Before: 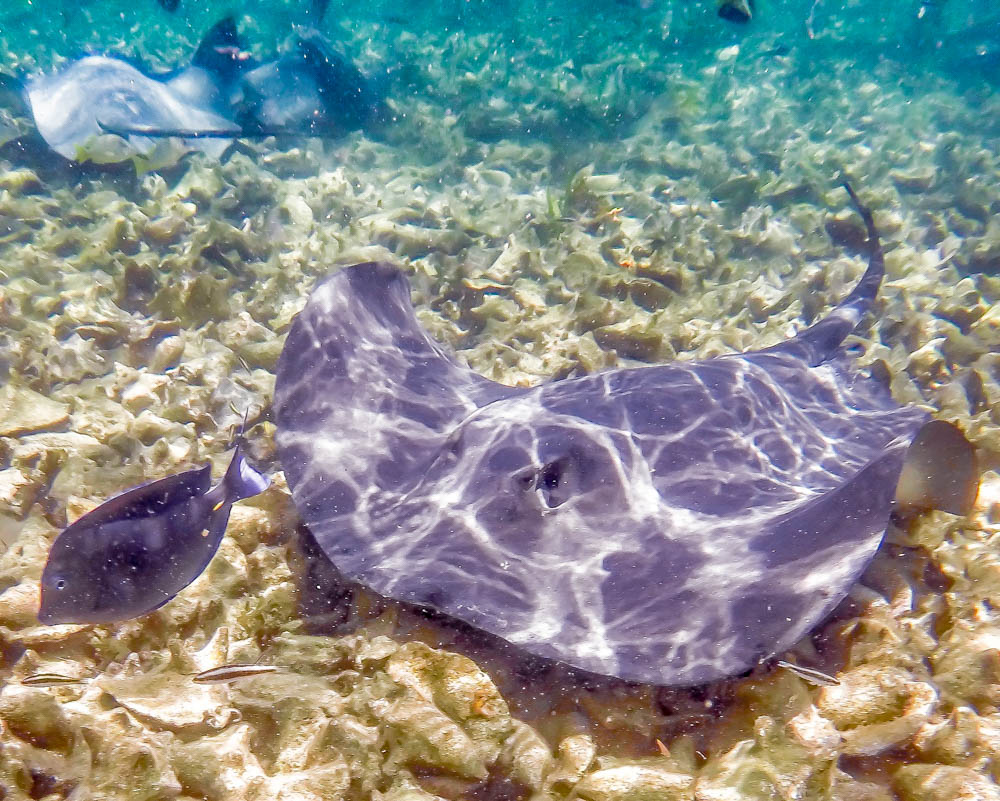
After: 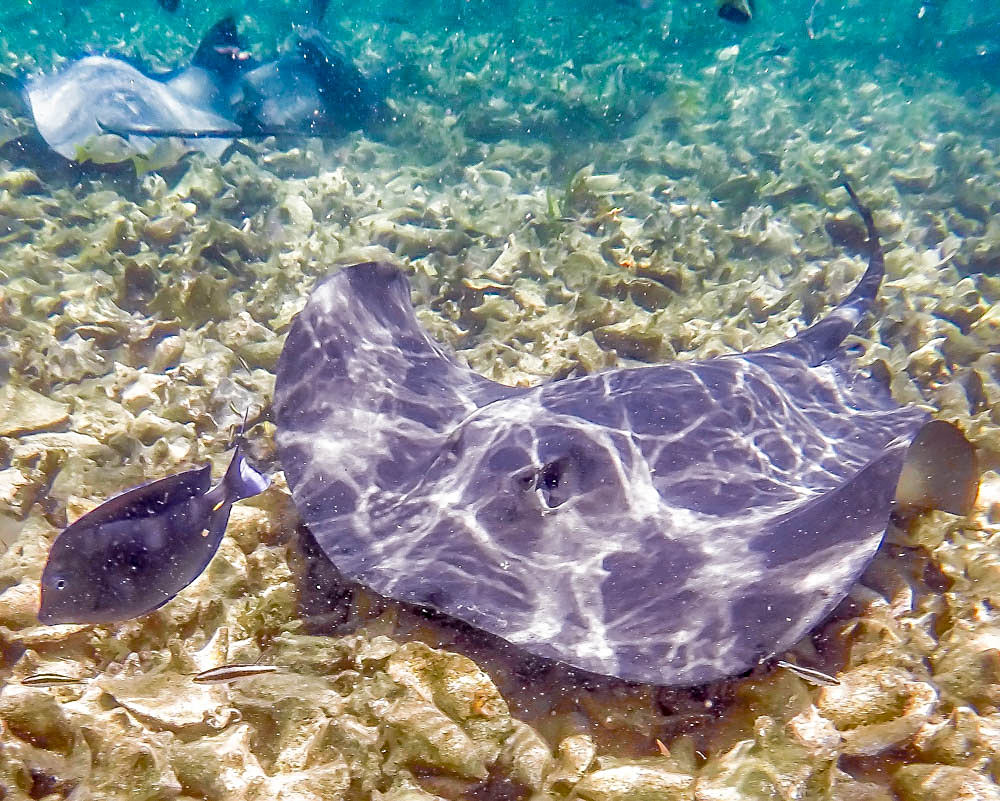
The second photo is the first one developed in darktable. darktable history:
sharpen: on, module defaults
shadows and highlights: shadows 20.91, highlights -35.45, soften with gaussian
